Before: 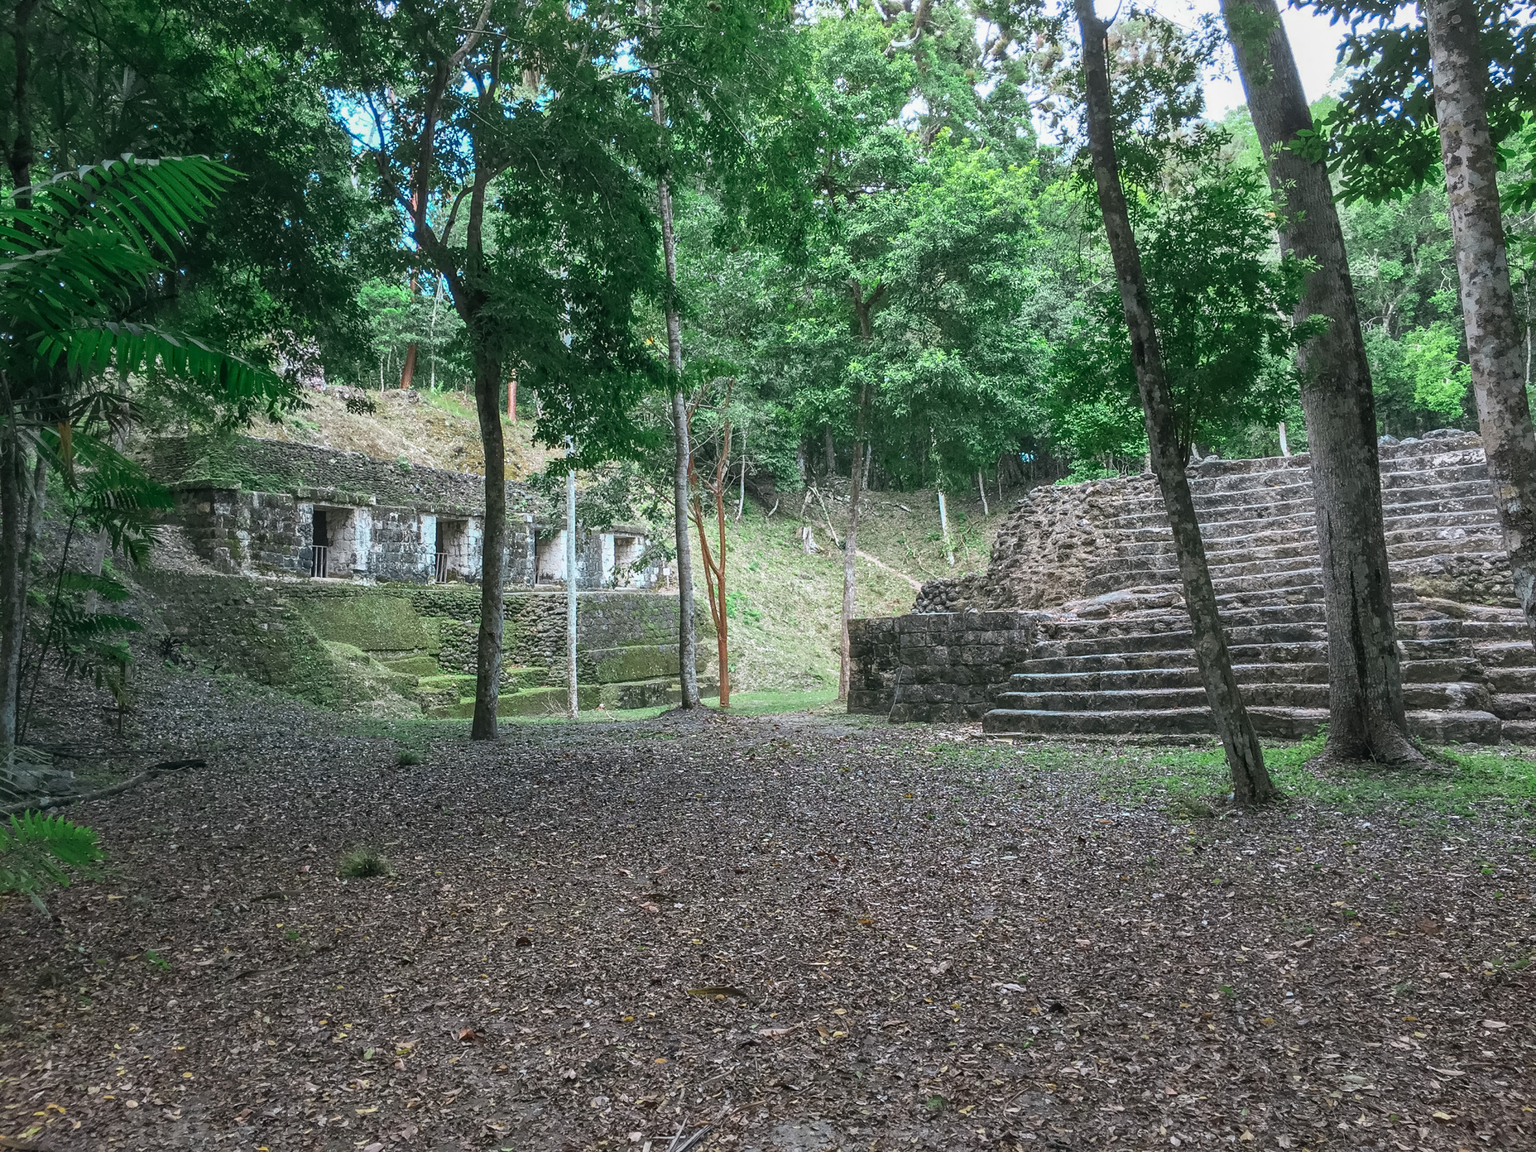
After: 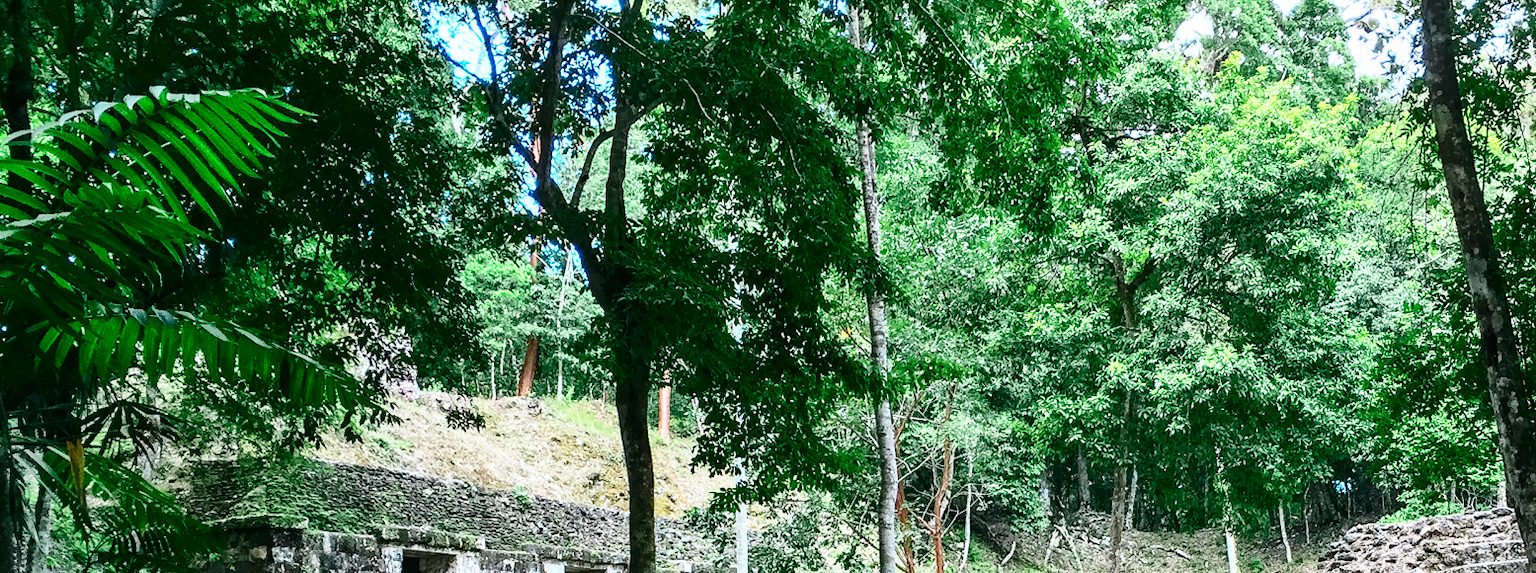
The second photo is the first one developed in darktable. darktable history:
crop: left 0.537%, top 7.636%, right 23.505%, bottom 54.515%
base curve: curves: ch0 [(0, 0) (0.028, 0.03) (0.121, 0.232) (0.46, 0.748) (0.859, 0.968) (1, 1)], preserve colors none
shadows and highlights: shadows 49.4, highlights -41.13, soften with gaussian
contrast brightness saturation: contrast 0.208, brightness -0.111, saturation 0.205
